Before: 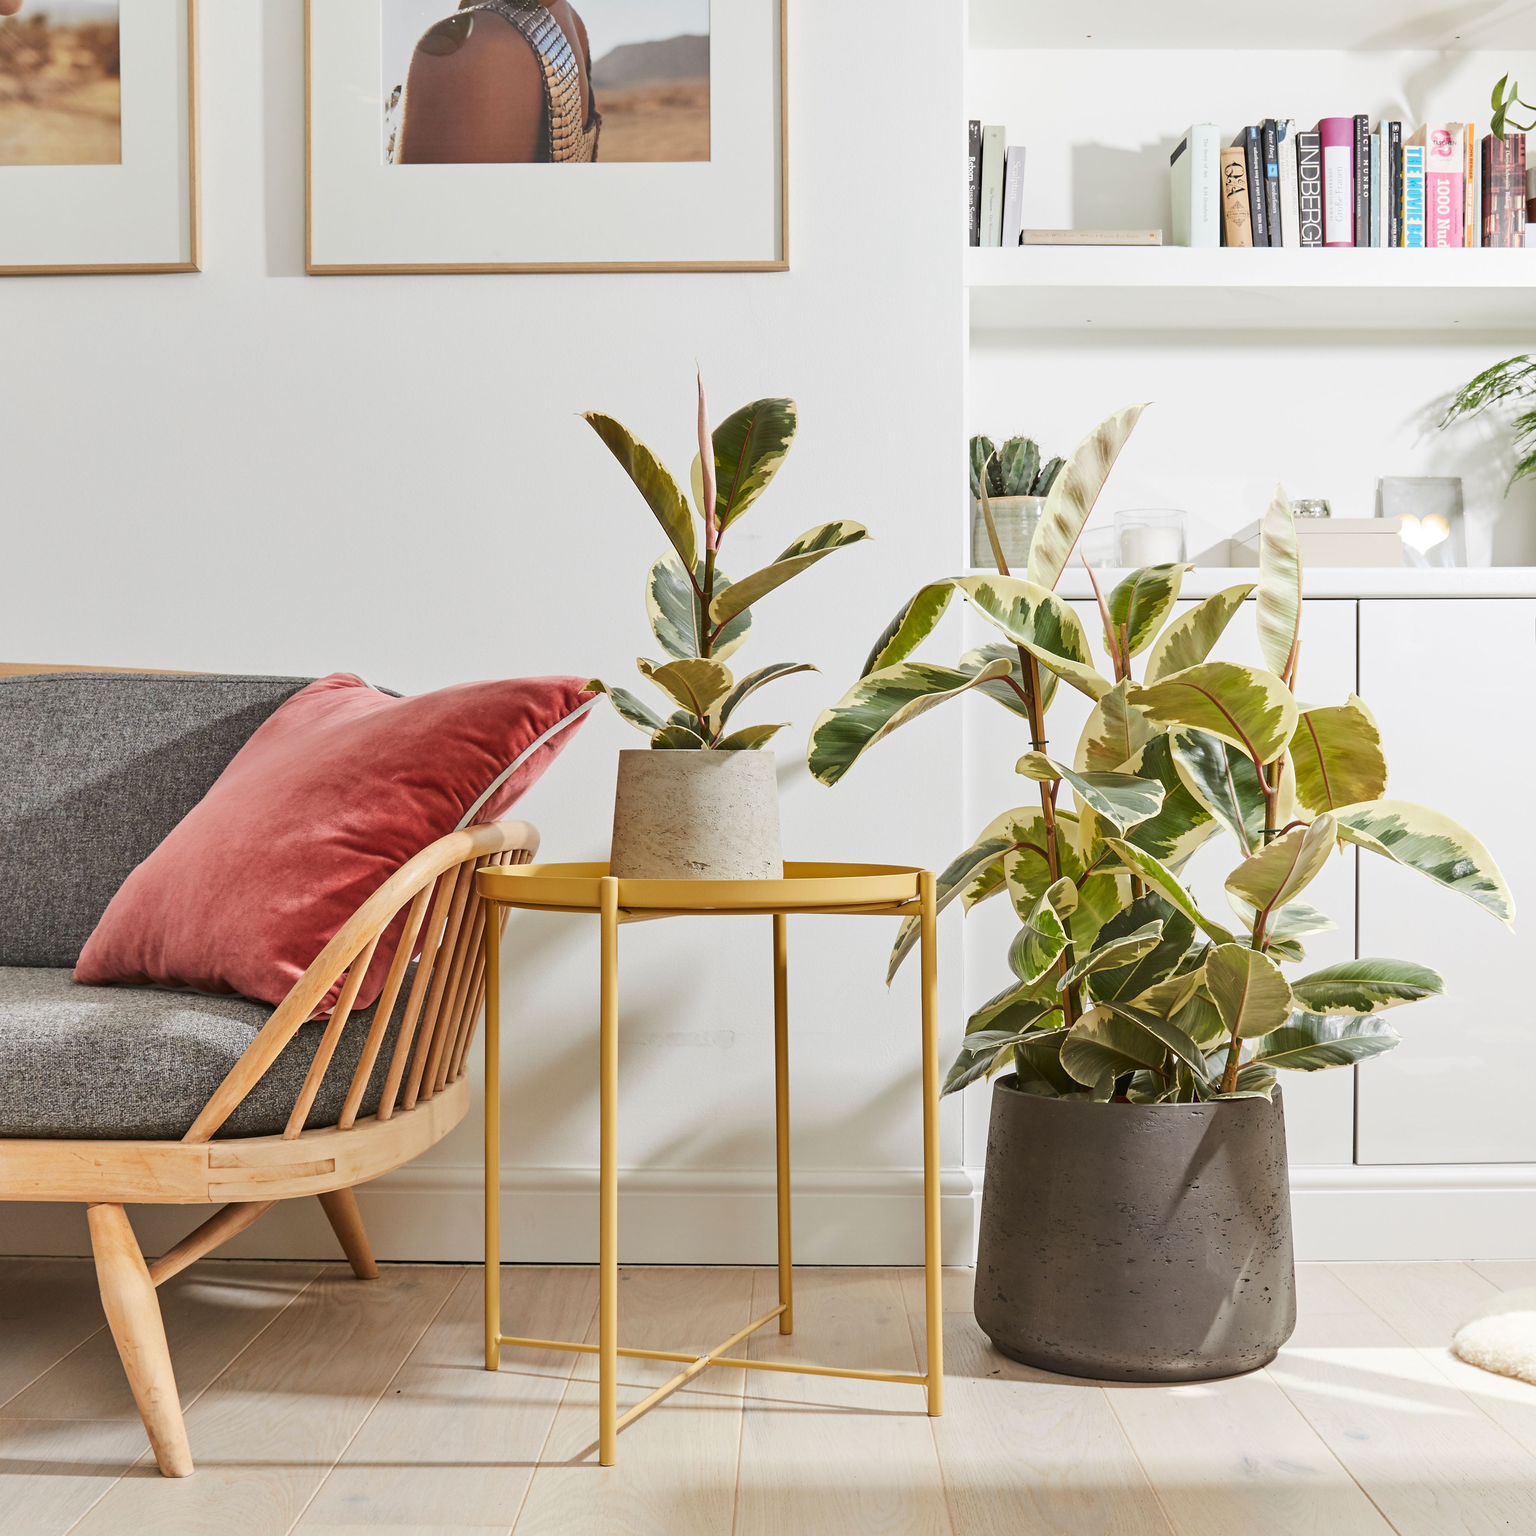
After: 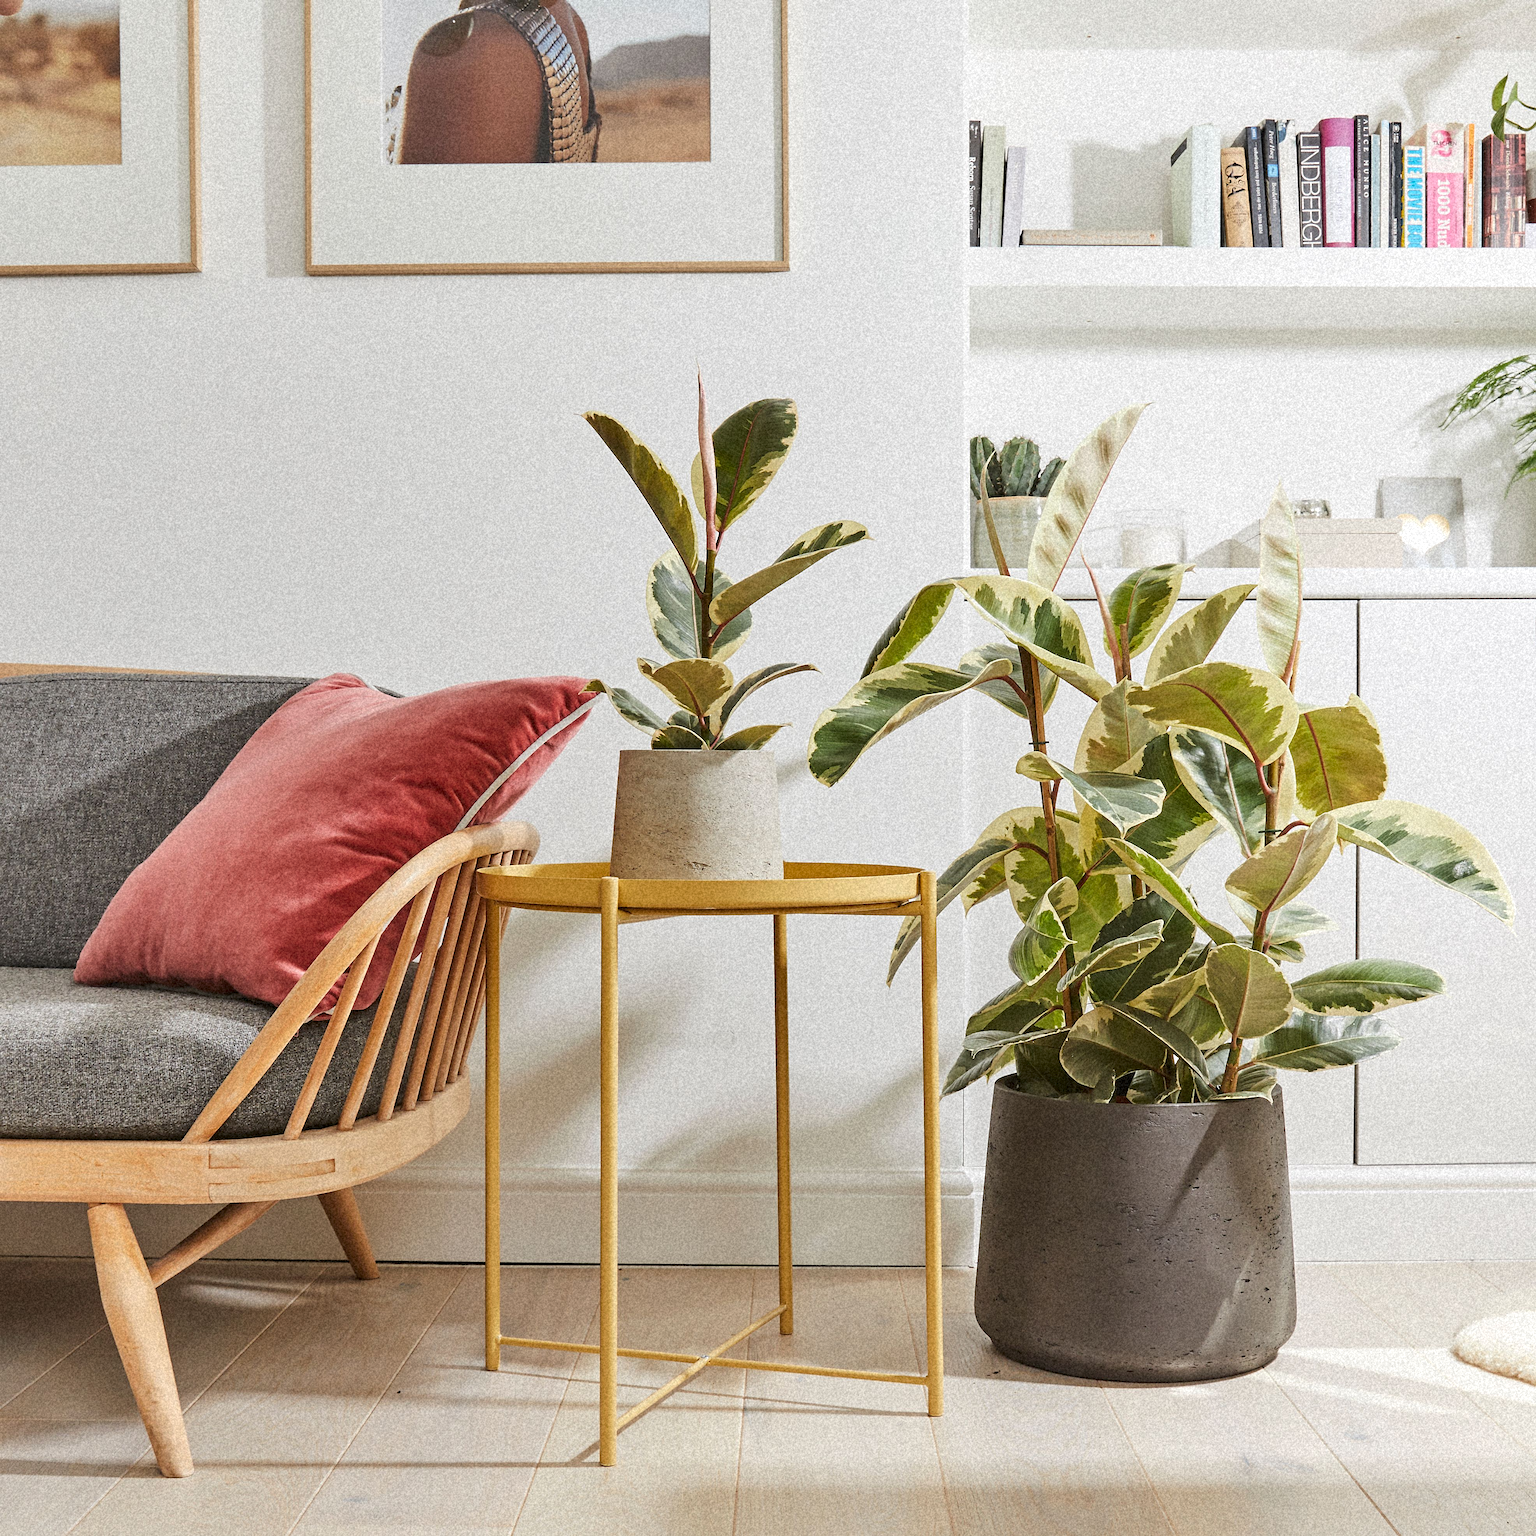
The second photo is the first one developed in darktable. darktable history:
sharpen: amount 0.2
grain: coarseness 9.38 ISO, strength 34.99%, mid-tones bias 0%
